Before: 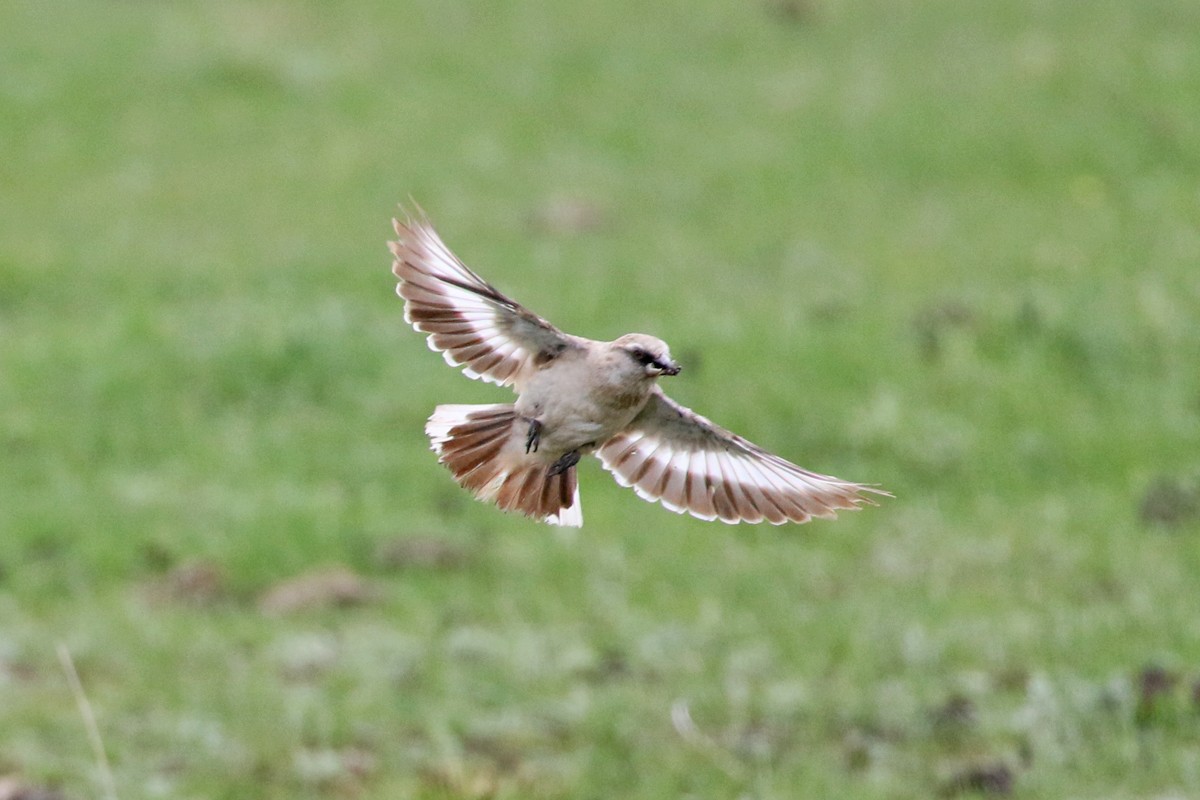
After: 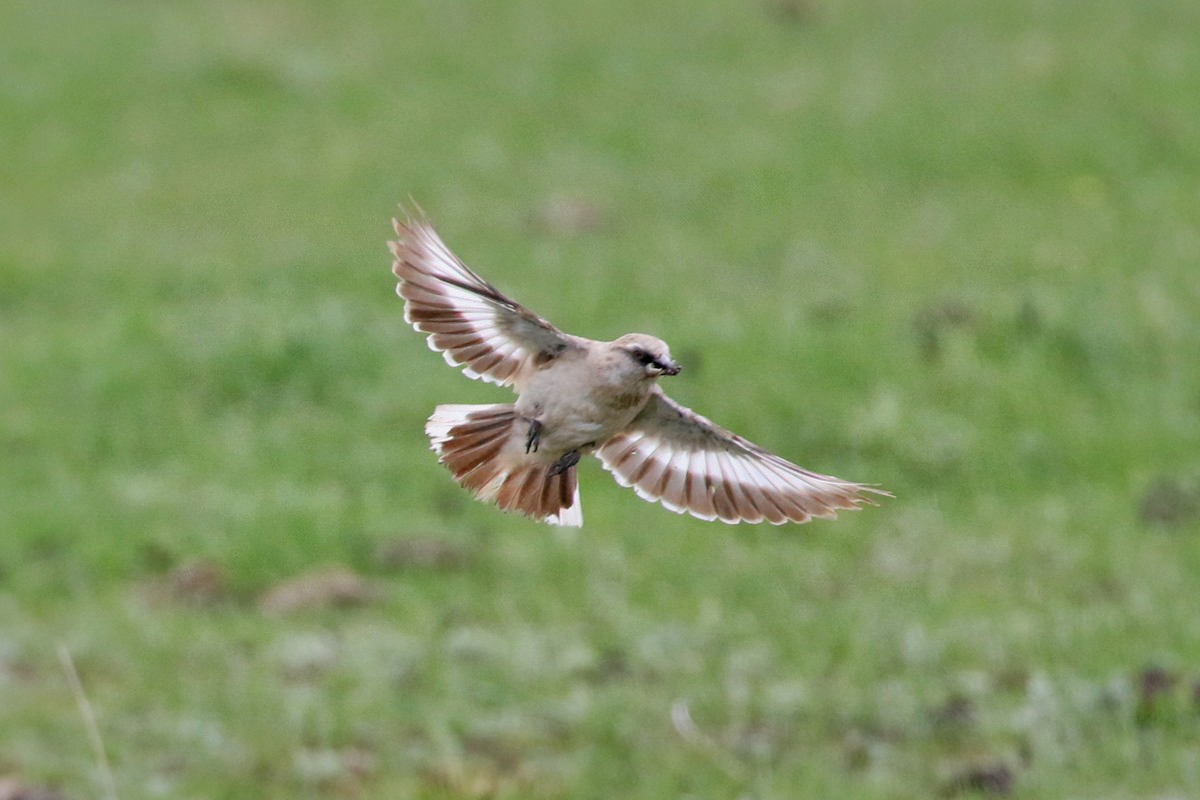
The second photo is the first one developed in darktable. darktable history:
exposure: exposure -0.048 EV, compensate highlight preservation false
shadows and highlights: shadows 40, highlights -60
